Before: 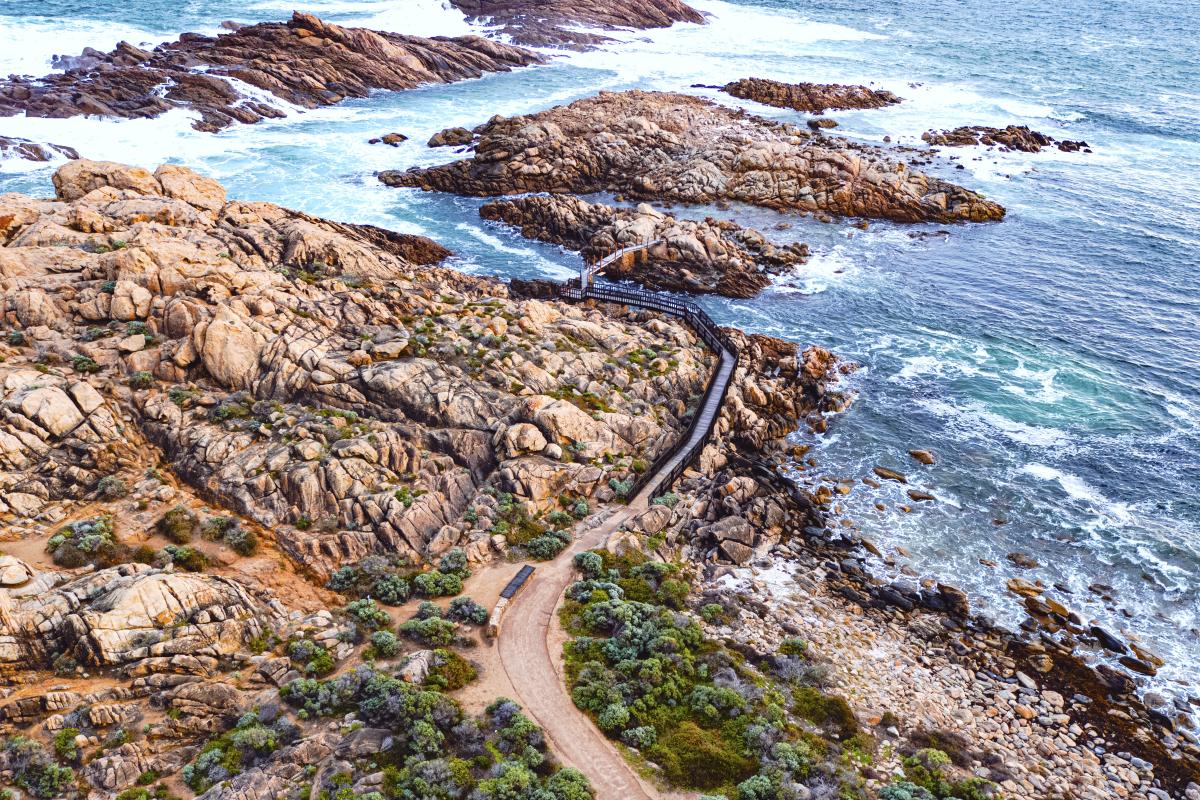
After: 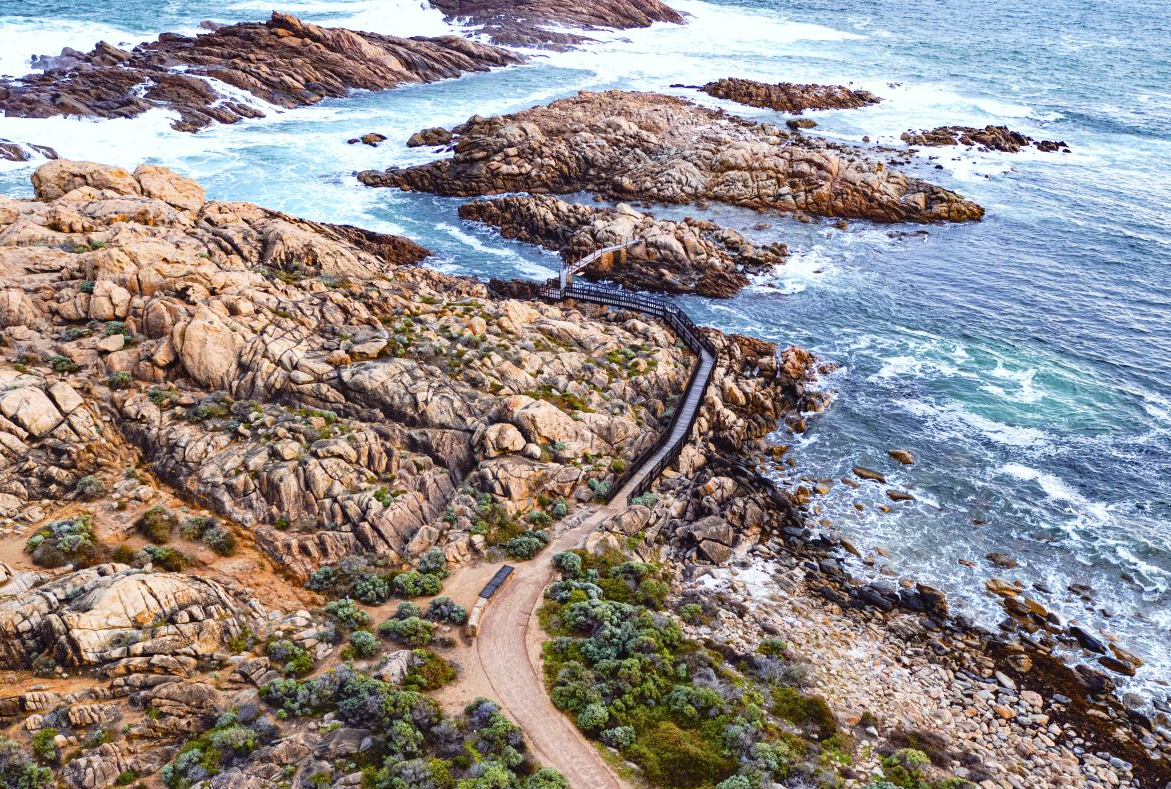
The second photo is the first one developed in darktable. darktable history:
grain: coarseness 0.09 ISO, strength 10%
crop and rotate: left 1.774%, right 0.633%, bottom 1.28%
exposure: black level correction 0.002, compensate highlight preservation false
